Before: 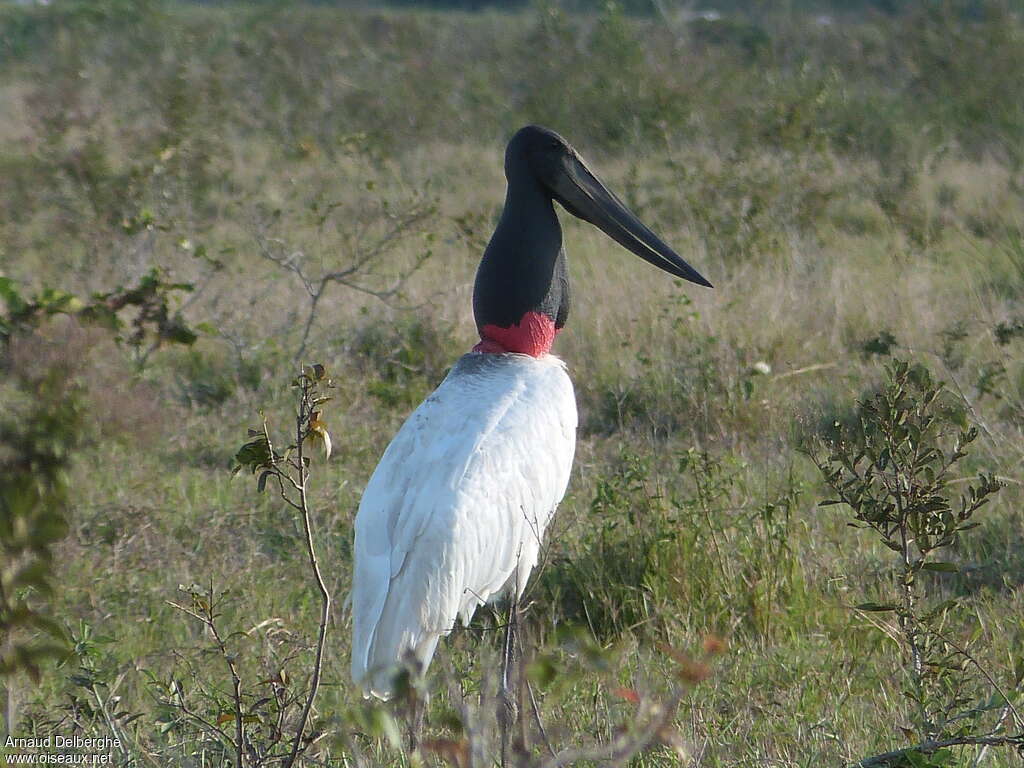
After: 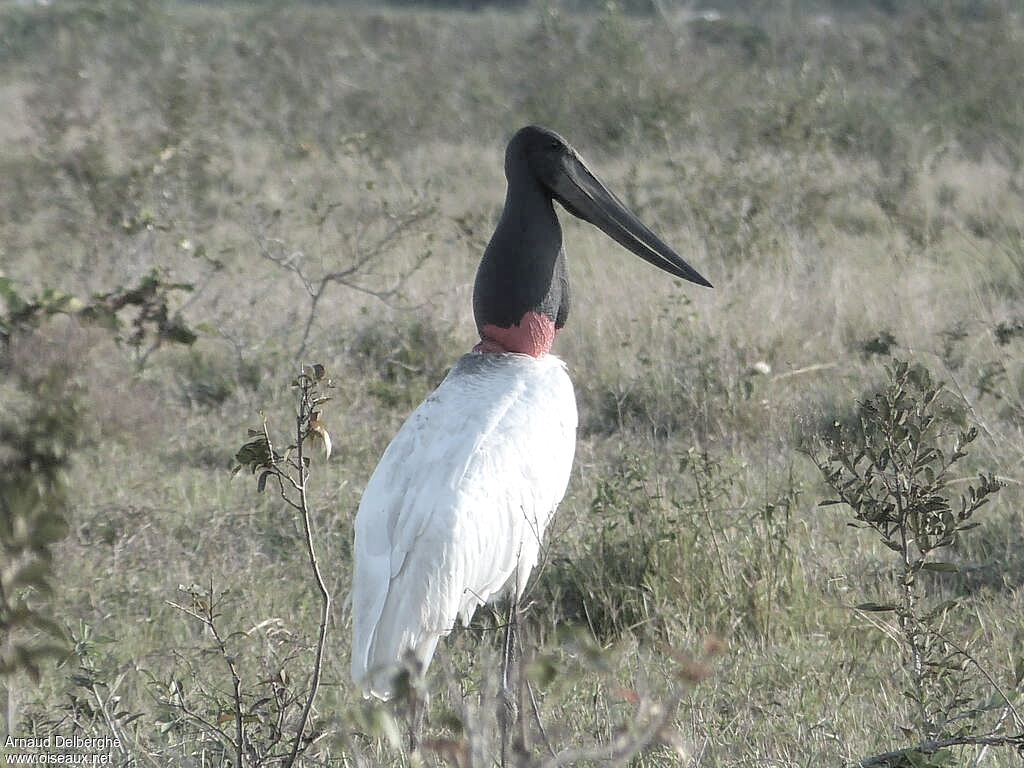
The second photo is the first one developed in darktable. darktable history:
local contrast: highlights 84%, shadows 79%
contrast brightness saturation: brightness 0.182, saturation -0.498
